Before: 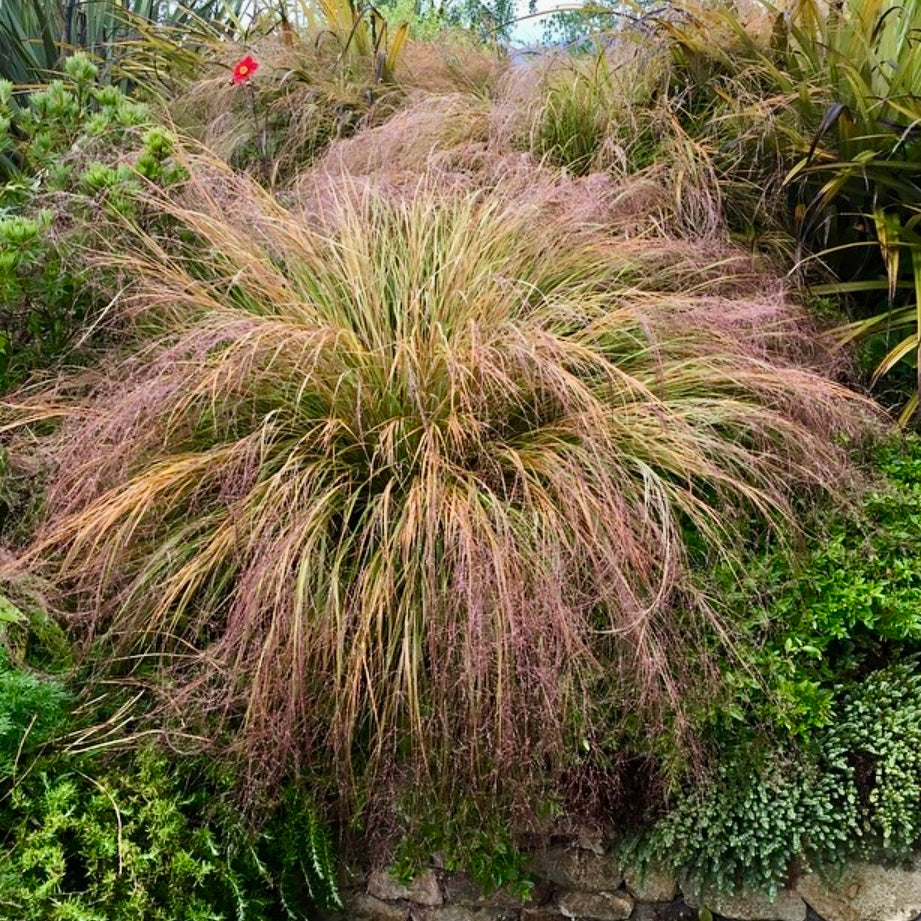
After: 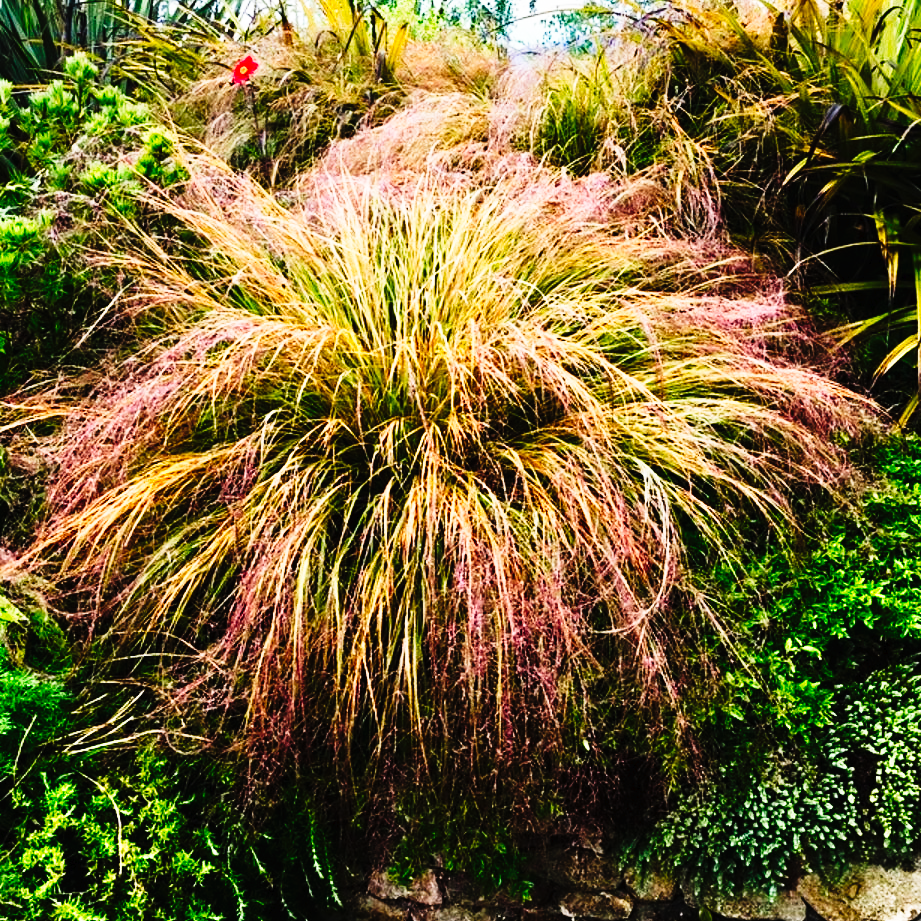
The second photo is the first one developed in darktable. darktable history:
tone curve: curves: ch0 [(0, 0) (0.003, 0.01) (0.011, 0.012) (0.025, 0.012) (0.044, 0.017) (0.069, 0.021) (0.1, 0.025) (0.136, 0.03) (0.177, 0.037) (0.224, 0.052) (0.277, 0.092) (0.335, 0.16) (0.399, 0.3) (0.468, 0.463) (0.543, 0.639) (0.623, 0.796) (0.709, 0.904) (0.801, 0.962) (0.898, 0.988) (1, 1)], preserve colors none
tone equalizer: on, module defaults
